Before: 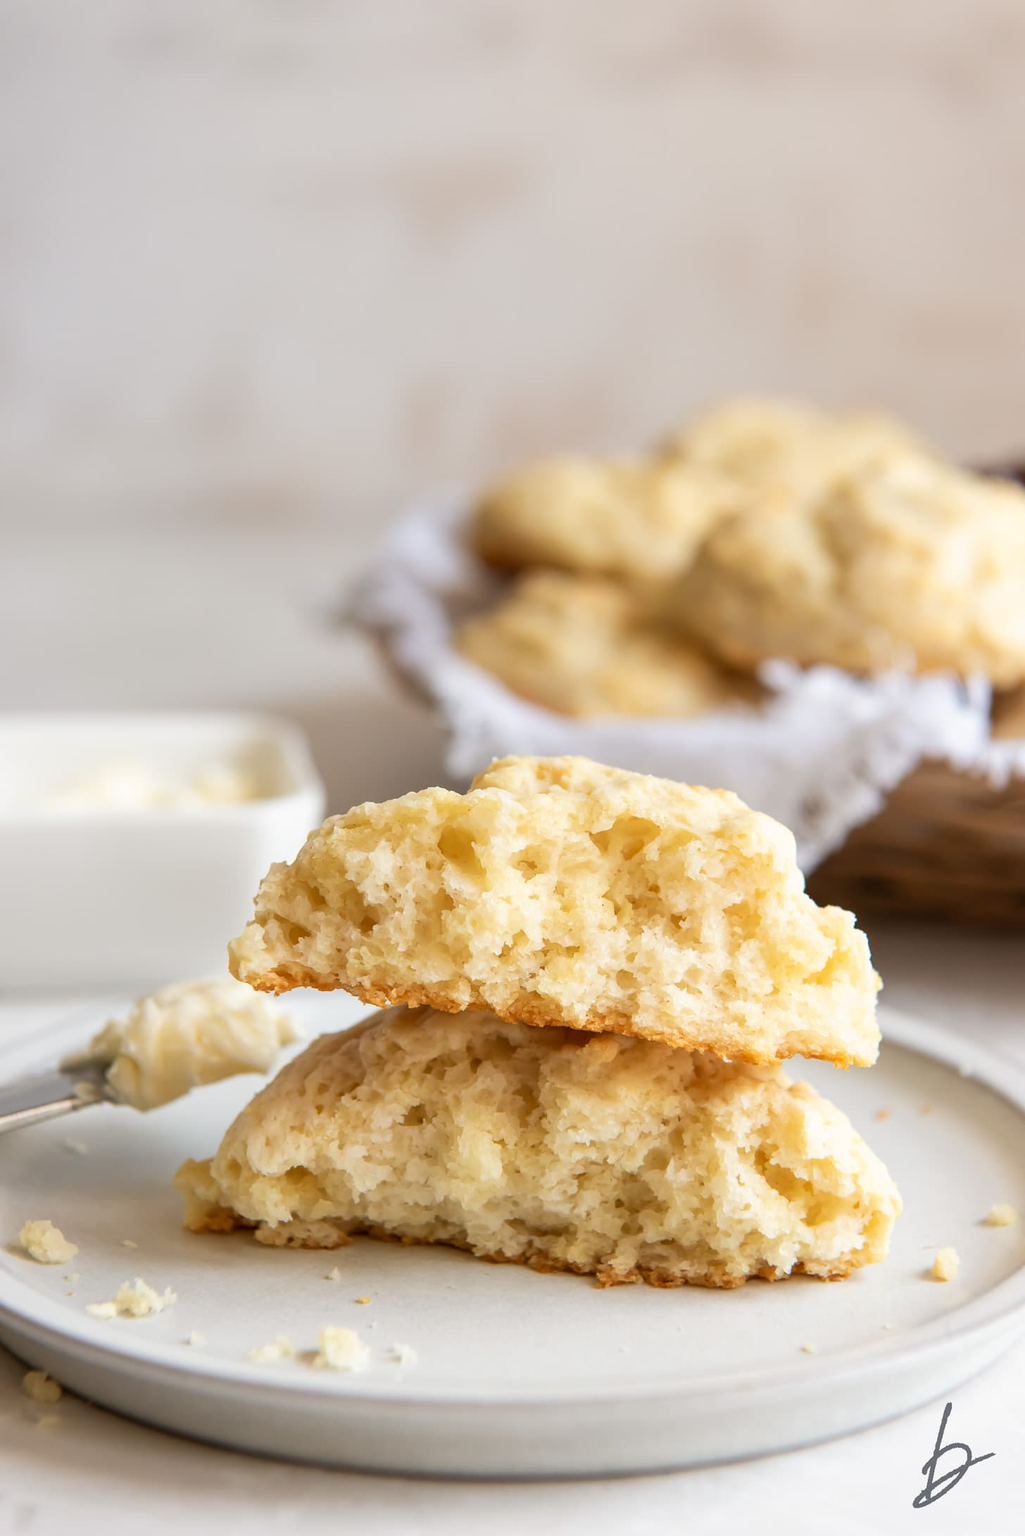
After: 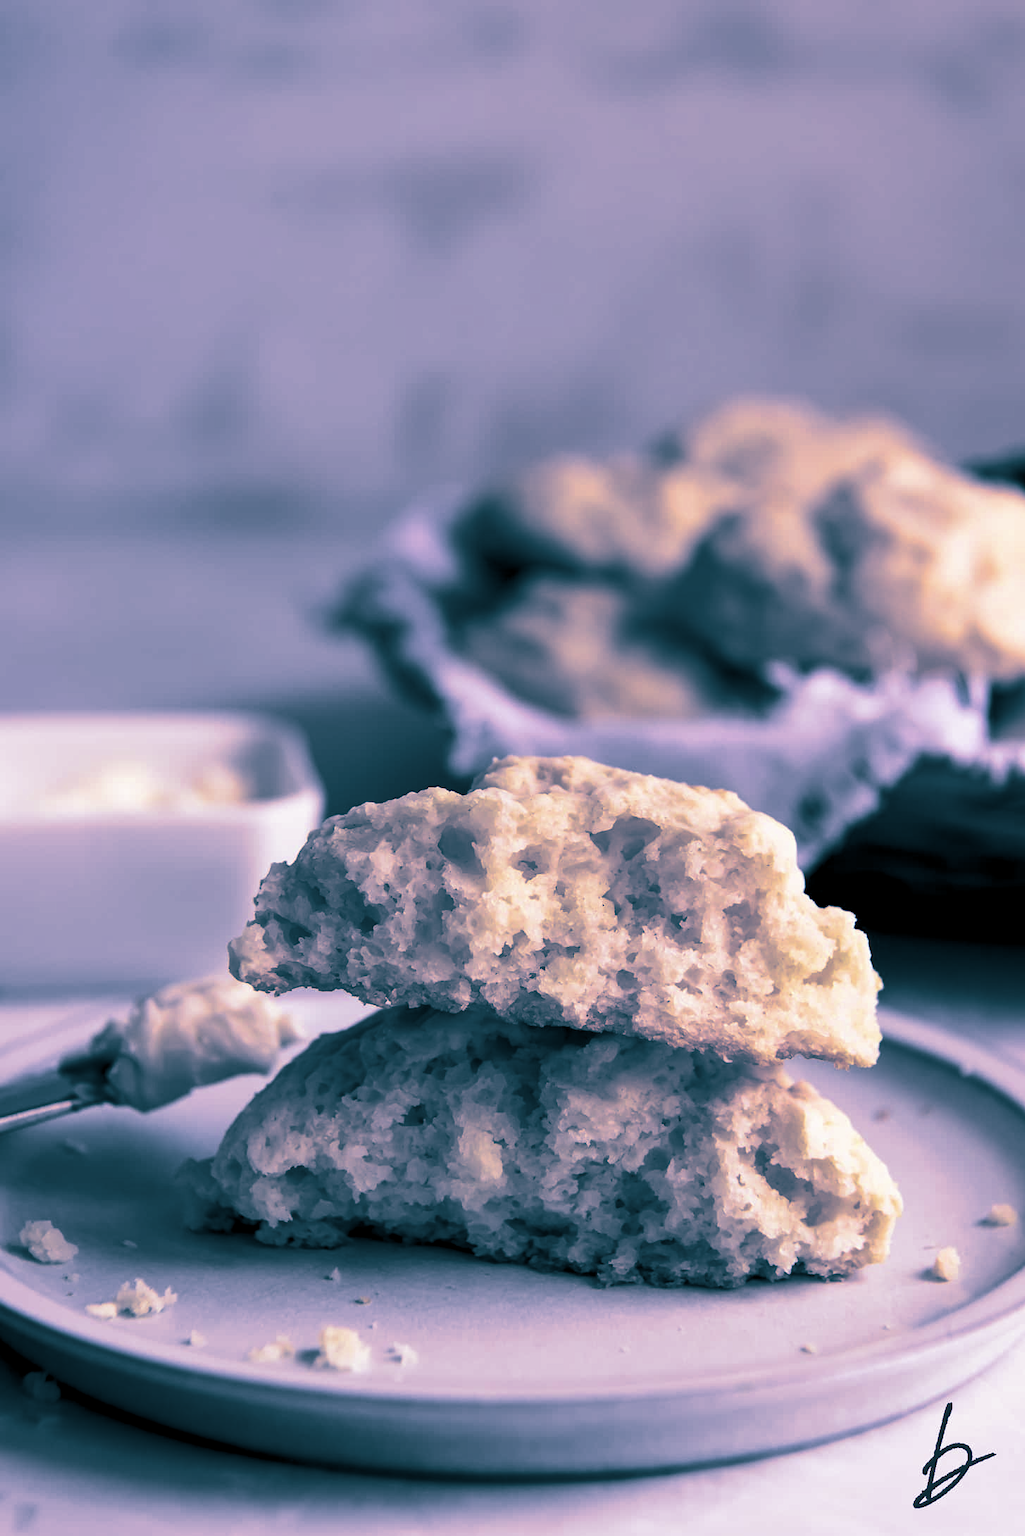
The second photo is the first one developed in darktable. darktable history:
levels: levels [0.116, 0.574, 1]
color balance: mode lift, gamma, gain (sRGB), lift [1, 1, 0.101, 1]
split-toning: shadows › hue 212.4°, balance -70
